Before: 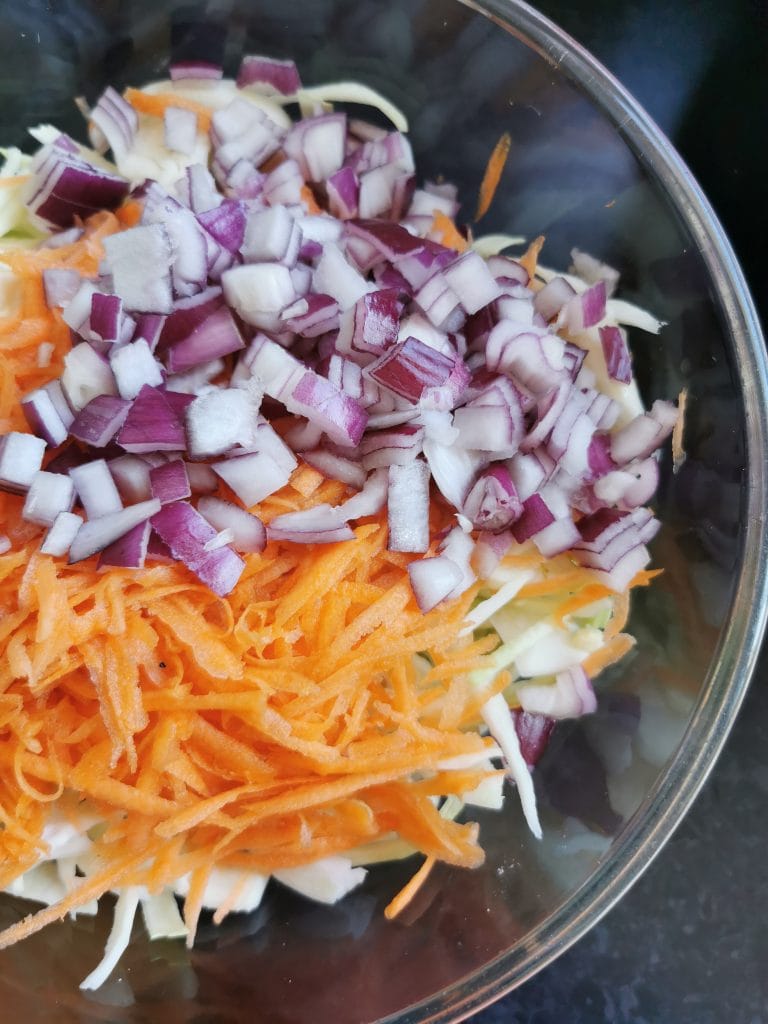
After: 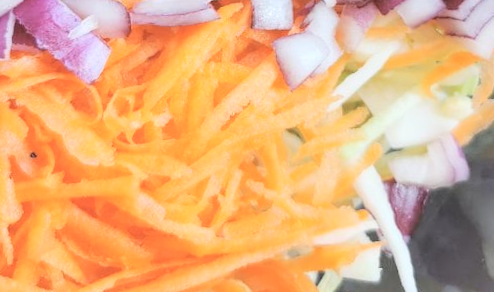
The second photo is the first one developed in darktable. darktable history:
crop: left 18.091%, top 51.13%, right 17.525%, bottom 16.85%
rotate and perspective: rotation -3°, crop left 0.031, crop right 0.968, crop top 0.07, crop bottom 0.93
global tonemap: drago (0.7, 100)
